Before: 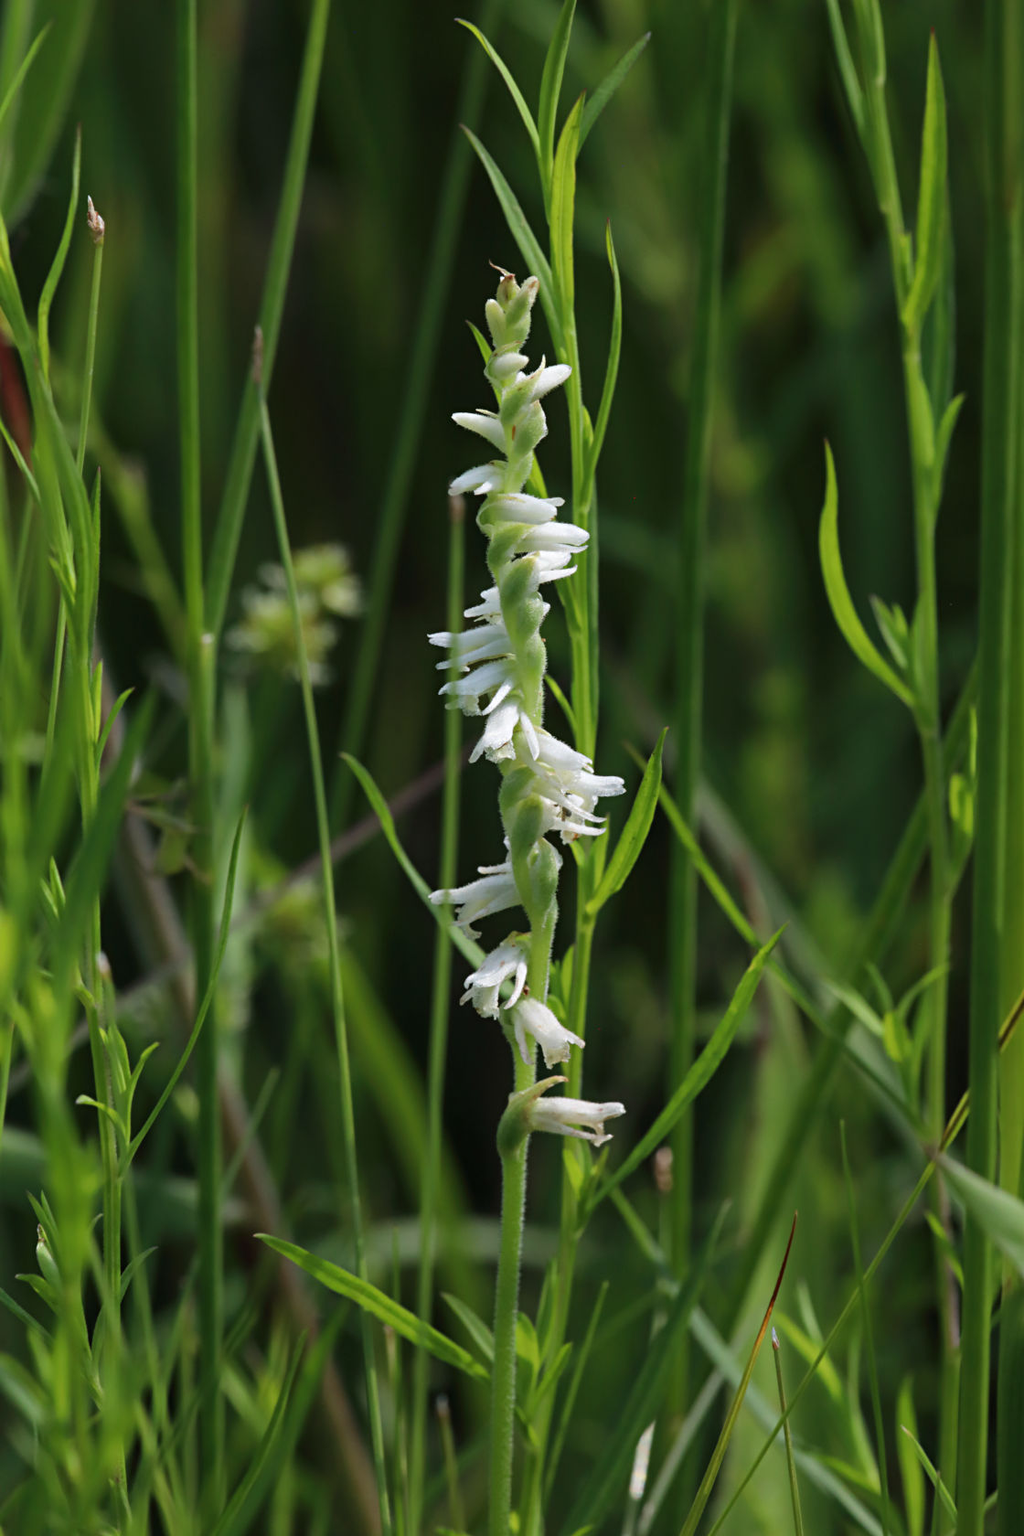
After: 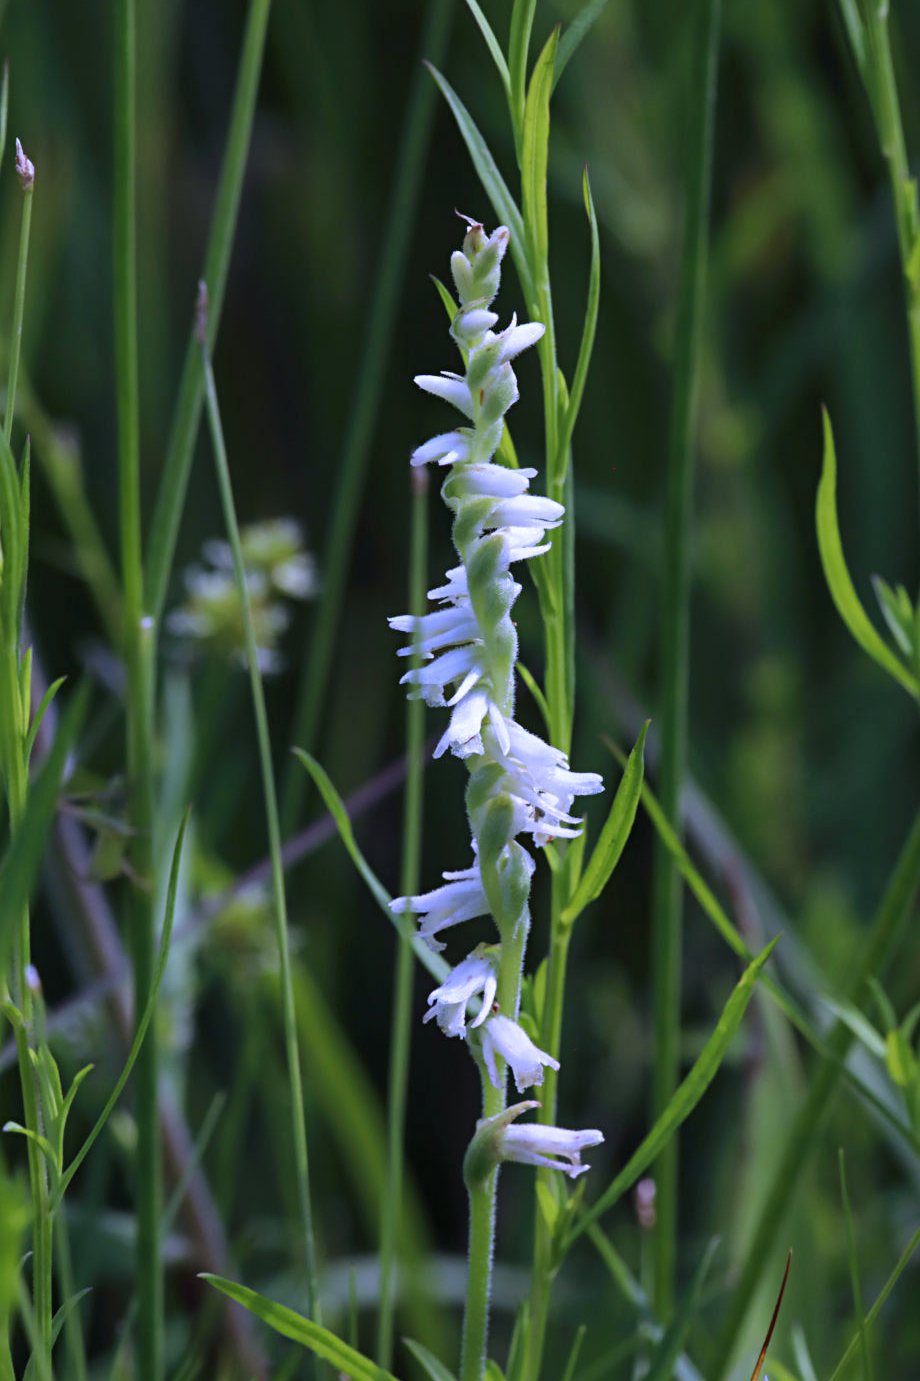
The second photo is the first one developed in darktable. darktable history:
white balance: red 0.98, blue 1.61
crop and rotate: left 7.196%, top 4.574%, right 10.605%, bottom 13.178%
